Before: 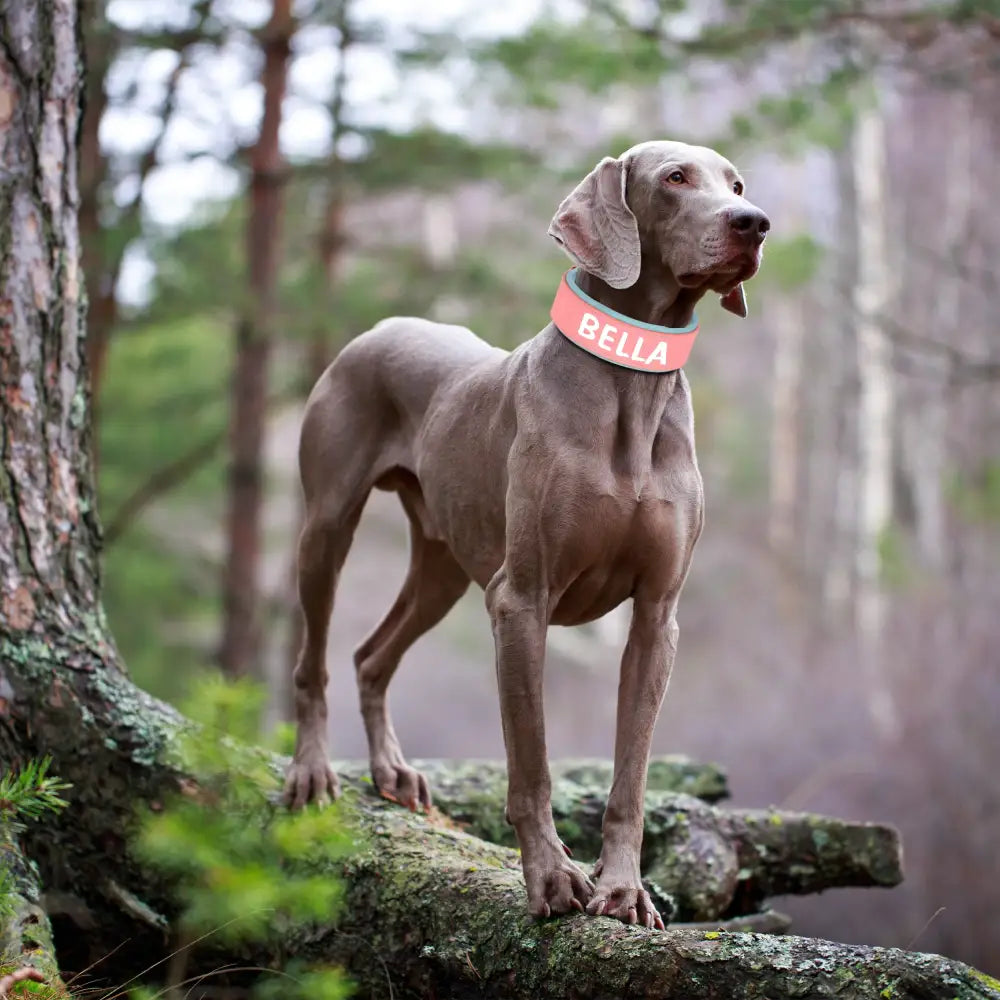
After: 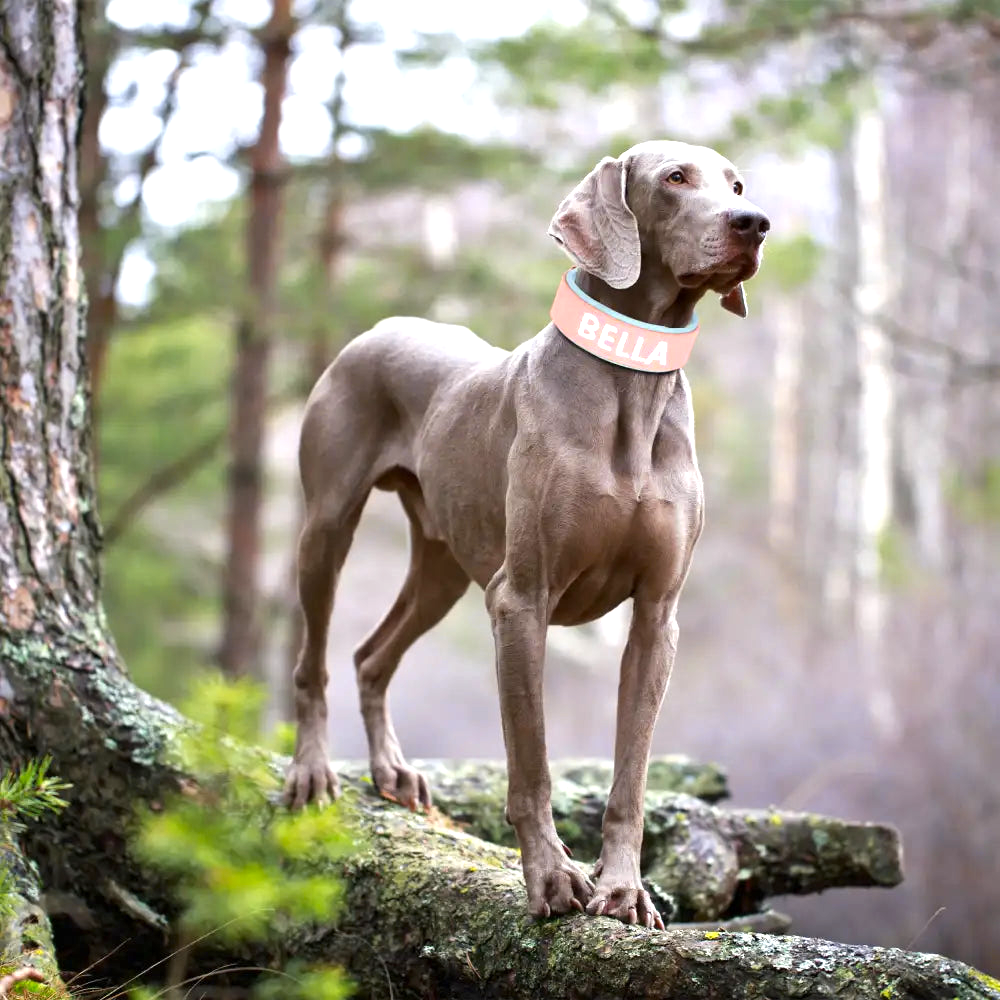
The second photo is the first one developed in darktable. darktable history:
color contrast: green-magenta contrast 0.8, blue-yellow contrast 1.1, unbound 0
exposure: exposure 0.77 EV, compensate highlight preservation false
